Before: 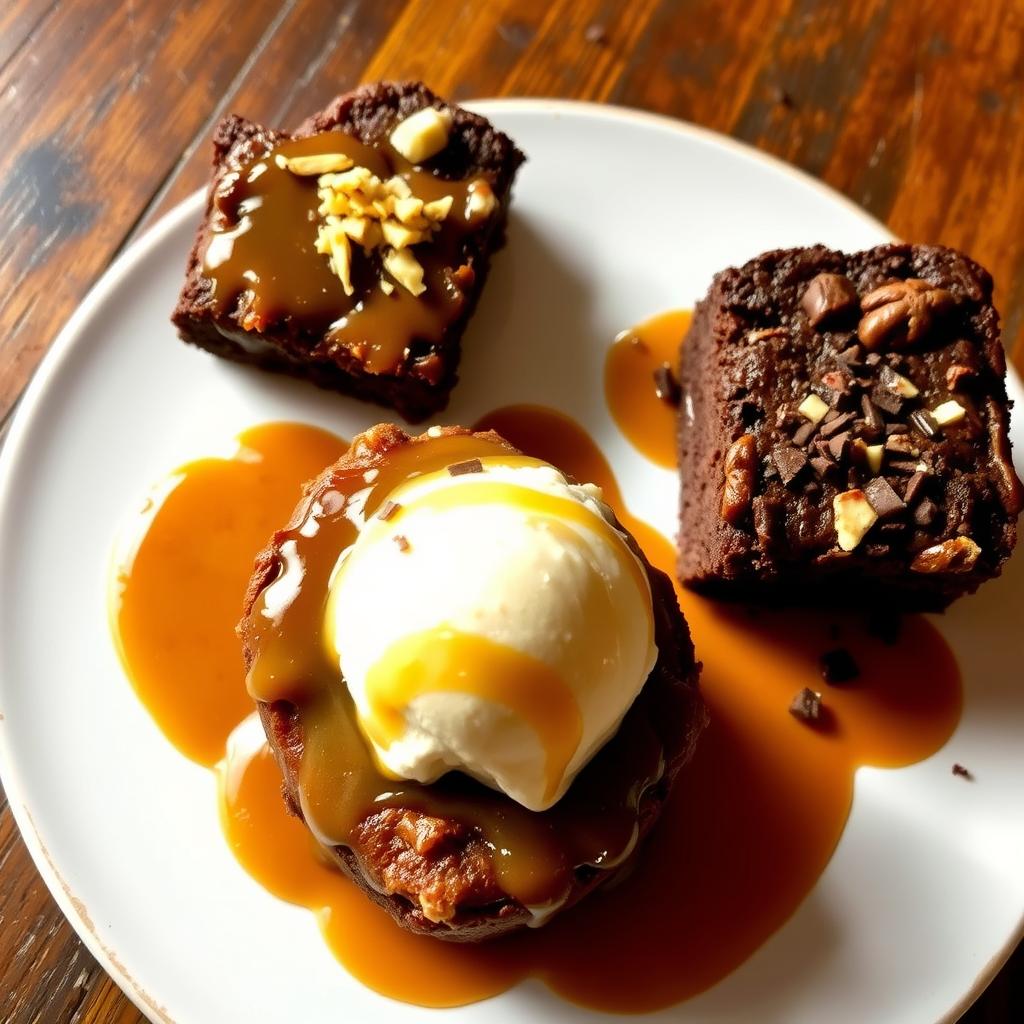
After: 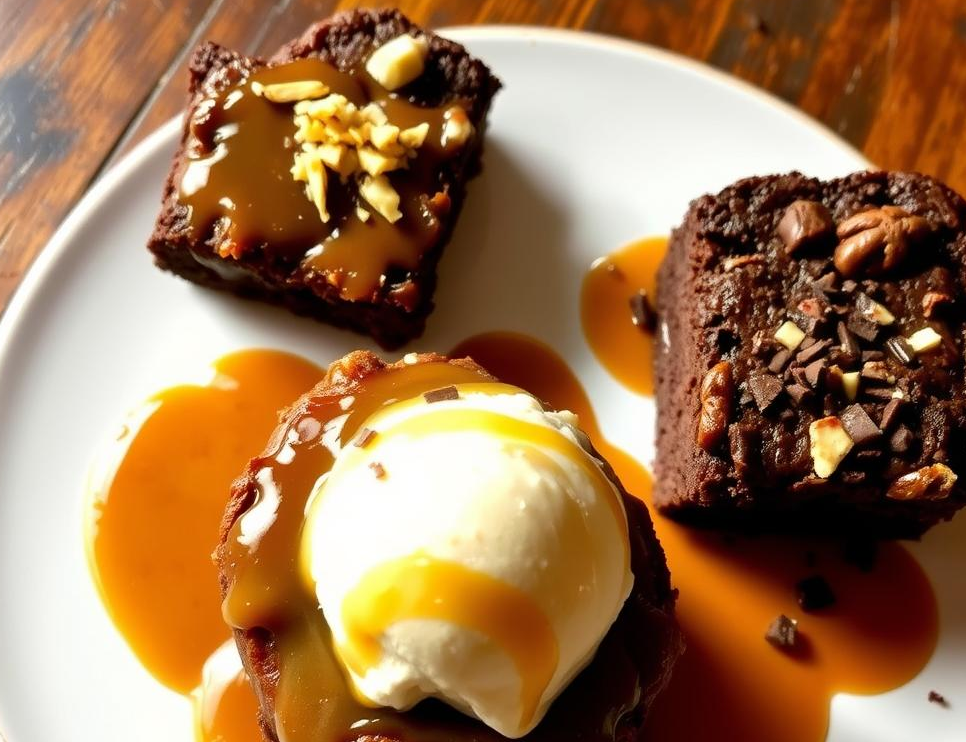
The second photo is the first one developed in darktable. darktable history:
crop: left 2.433%, top 7.225%, right 3.183%, bottom 20.235%
